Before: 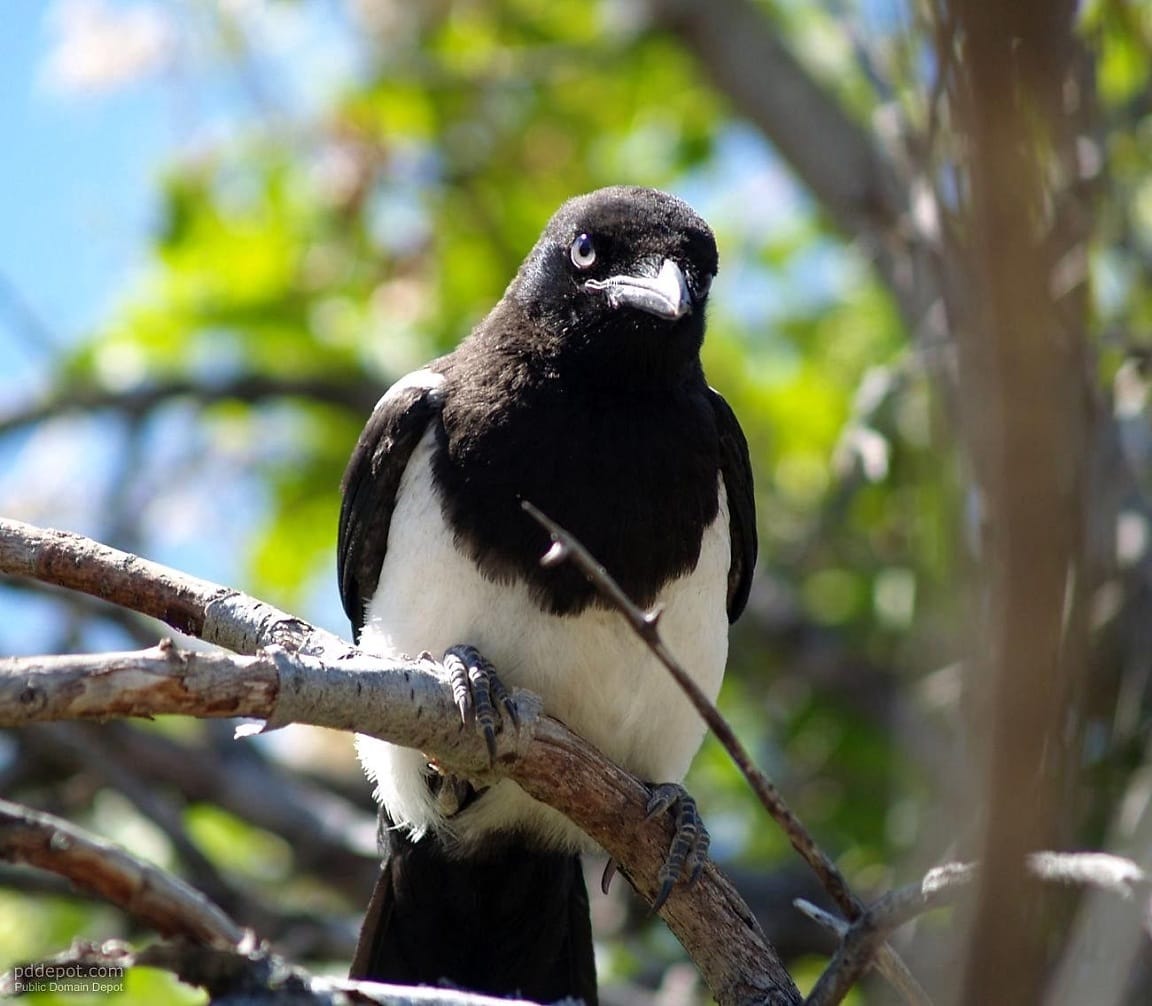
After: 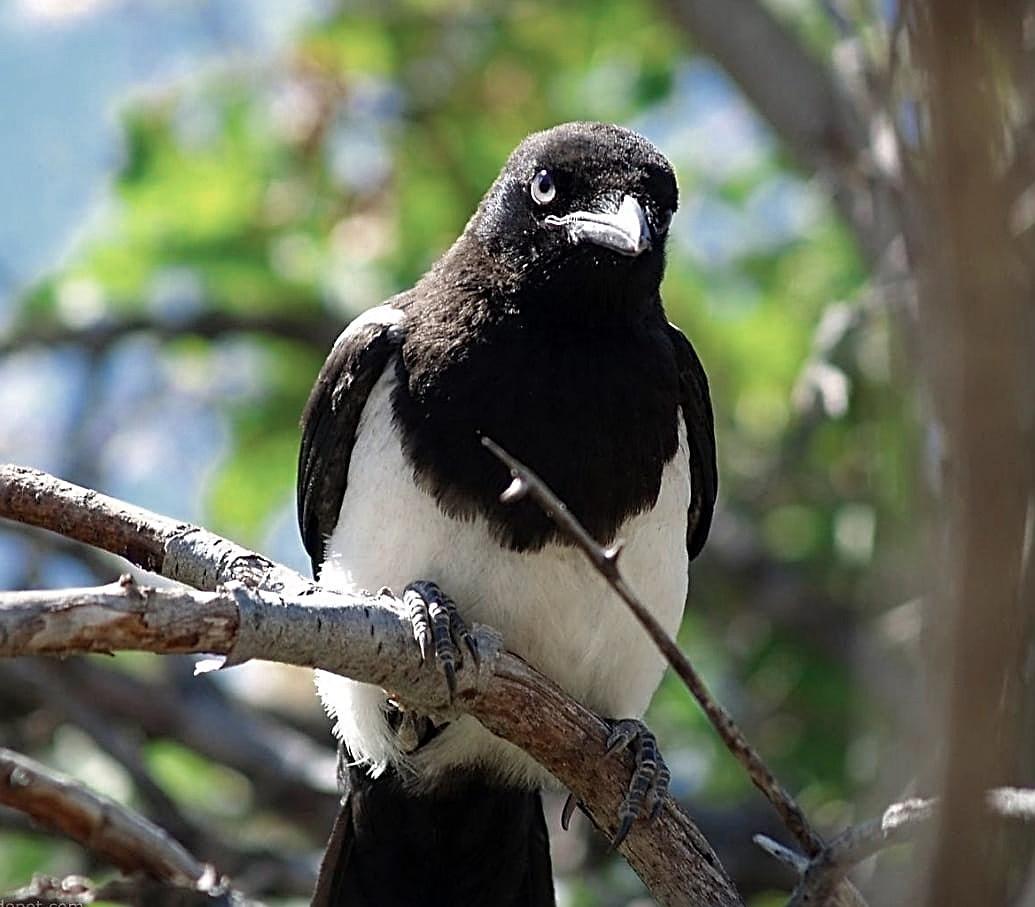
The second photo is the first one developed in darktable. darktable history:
crop: left 3.509%, top 6.408%, right 6.599%, bottom 3.341%
color zones: curves: ch0 [(0, 0.5) (0.125, 0.4) (0.25, 0.5) (0.375, 0.4) (0.5, 0.4) (0.625, 0.35) (0.75, 0.35) (0.875, 0.5)]; ch1 [(0, 0.35) (0.125, 0.45) (0.25, 0.35) (0.375, 0.35) (0.5, 0.35) (0.625, 0.35) (0.75, 0.45) (0.875, 0.35)]; ch2 [(0, 0.6) (0.125, 0.5) (0.25, 0.5) (0.375, 0.6) (0.5, 0.6) (0.625, 0.5) (0.75, 0.5) (0.875, 0.5)]
sharpen: radius 2.573, amount 0.685
